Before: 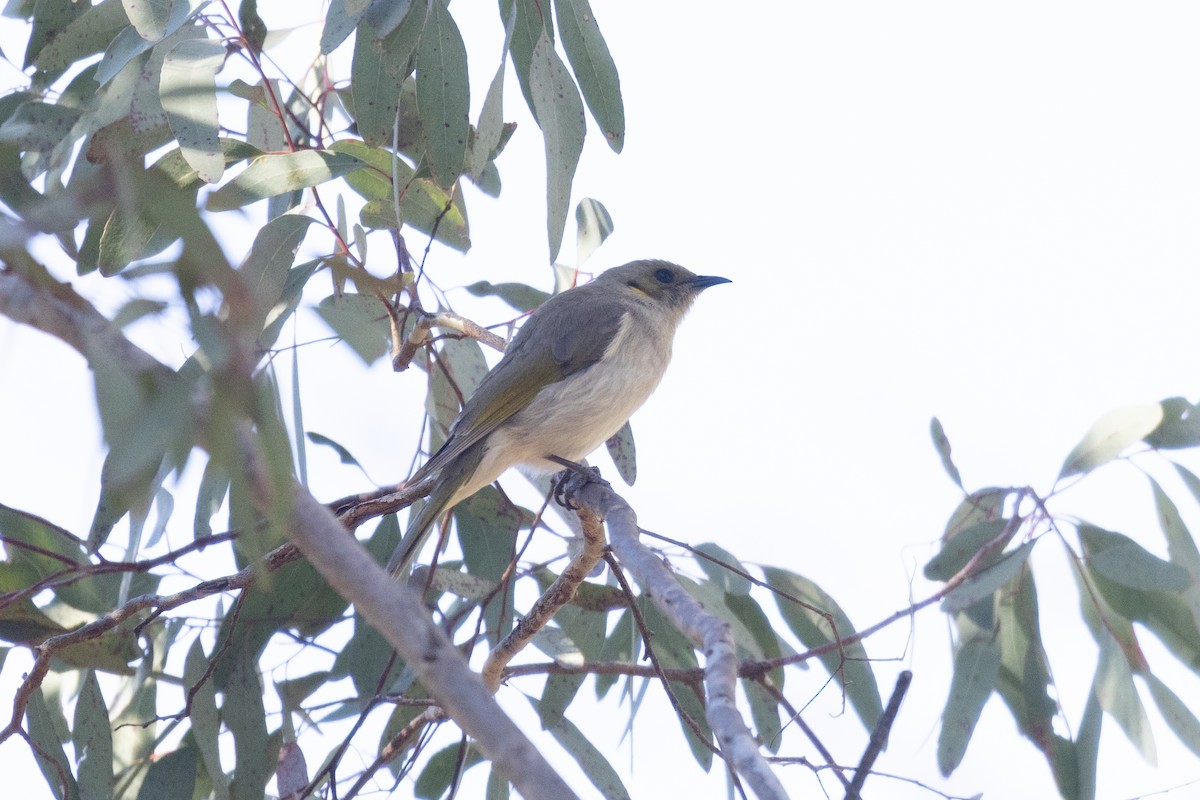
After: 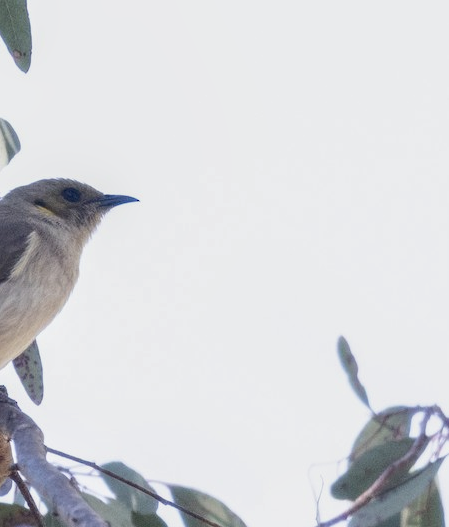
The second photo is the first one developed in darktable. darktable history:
tone equalizer: -8 EV 0.221 EV, -7 EV 0.414 EV, -6 EV 0.42 EV, -5 EV 0.246 EV, -3 EV -0.243 EV, -2 EV -0.427 EV, -1 EV -0.41 EV, +0 EV -0.231 EV
local contrast: on, module defaults
haze removal: on, module defaults
crop and rotate: left 49.467%, top 10.151%, right 13.11%, bottom 23.897%
